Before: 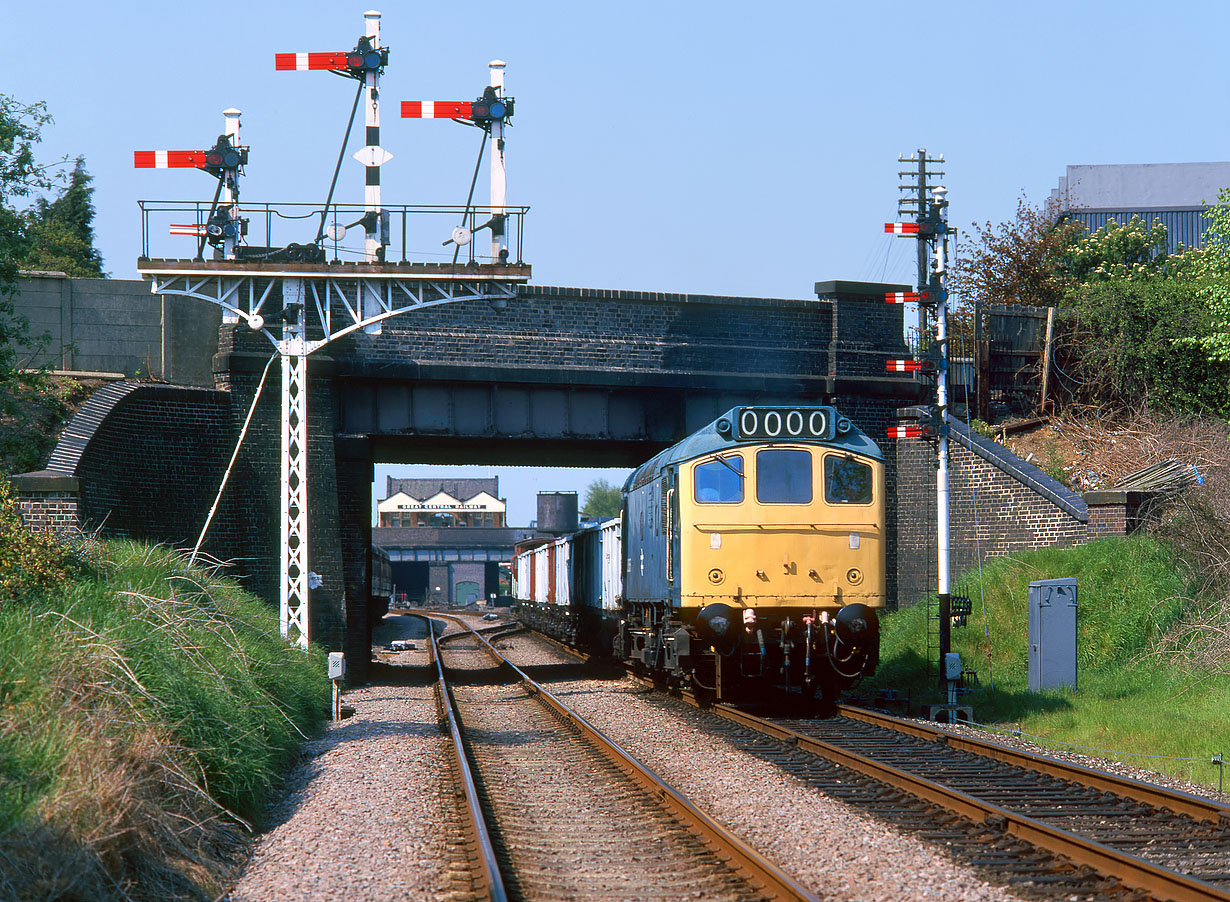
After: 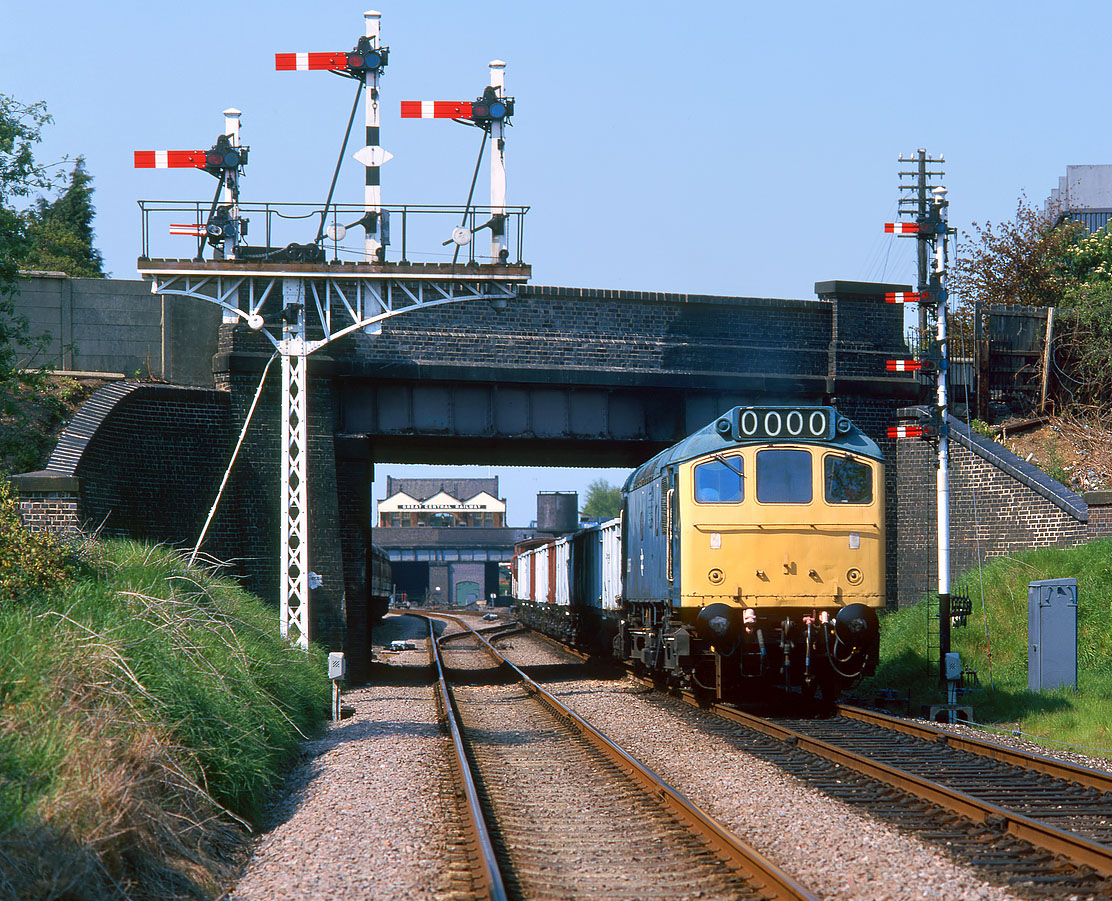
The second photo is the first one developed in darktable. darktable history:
crop: right 9.515%, bottom 0.025%
exposure: compensate highlight preservation false
